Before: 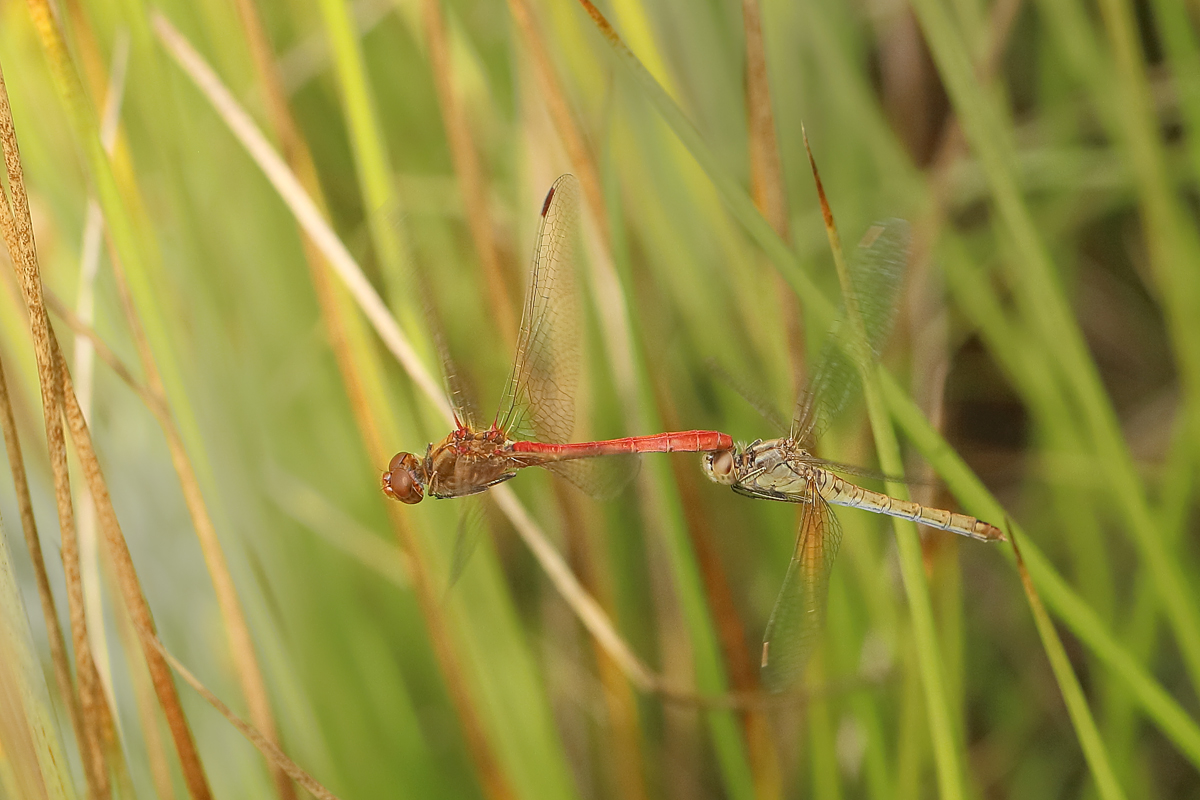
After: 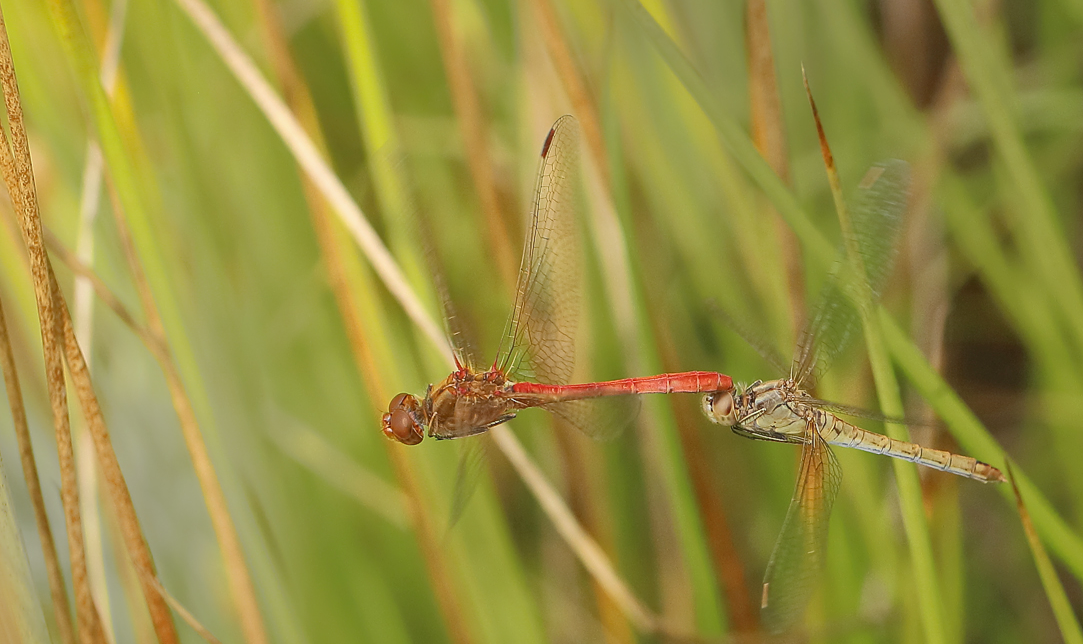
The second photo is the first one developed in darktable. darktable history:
crop: top 7.49%, right 9.717%, bottom 11.943%
shadows and highlights: on, module defaults
